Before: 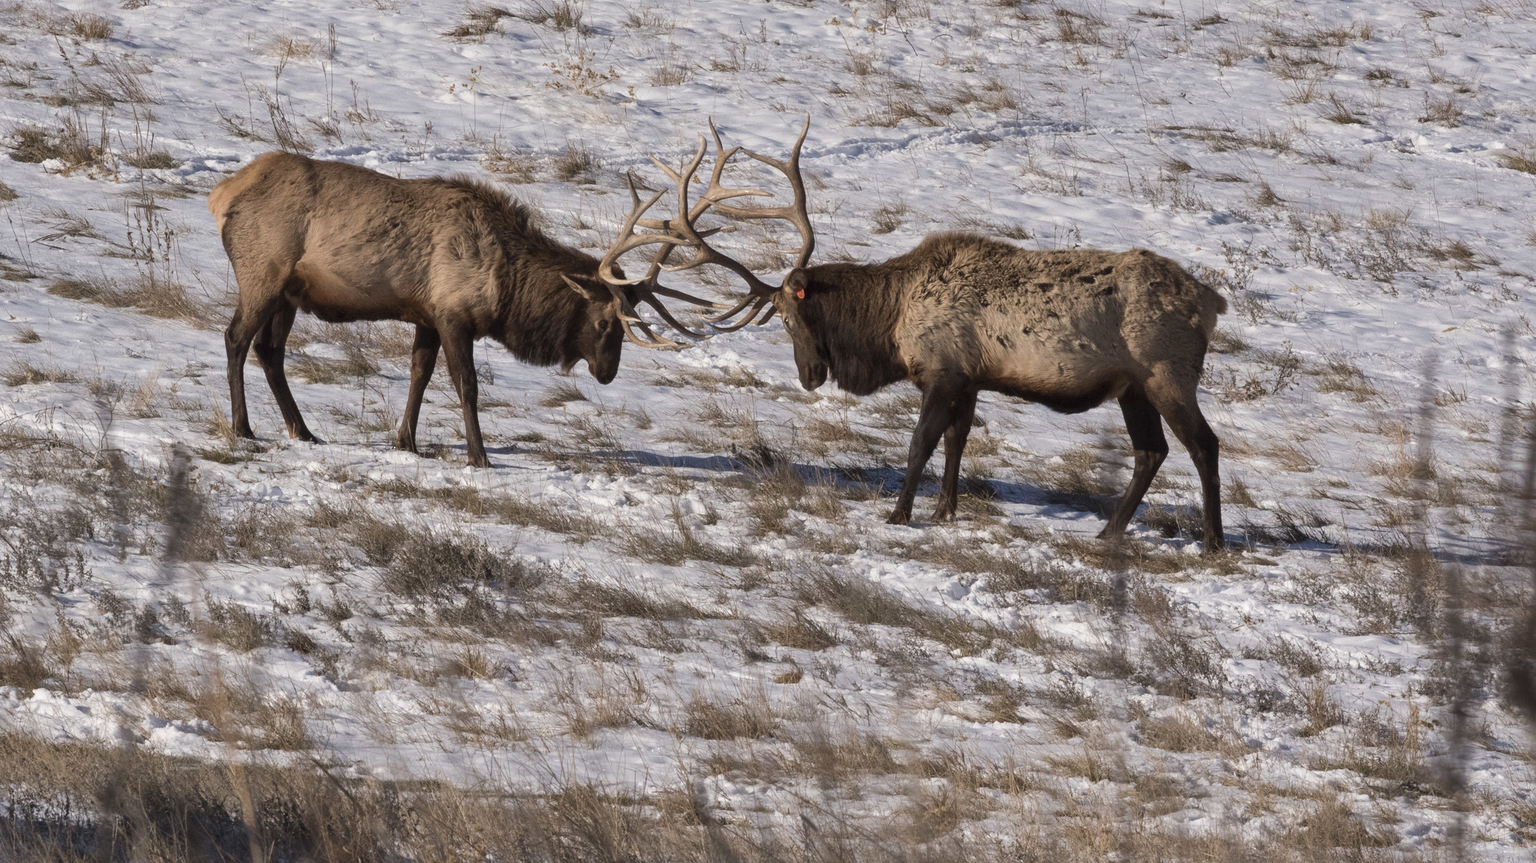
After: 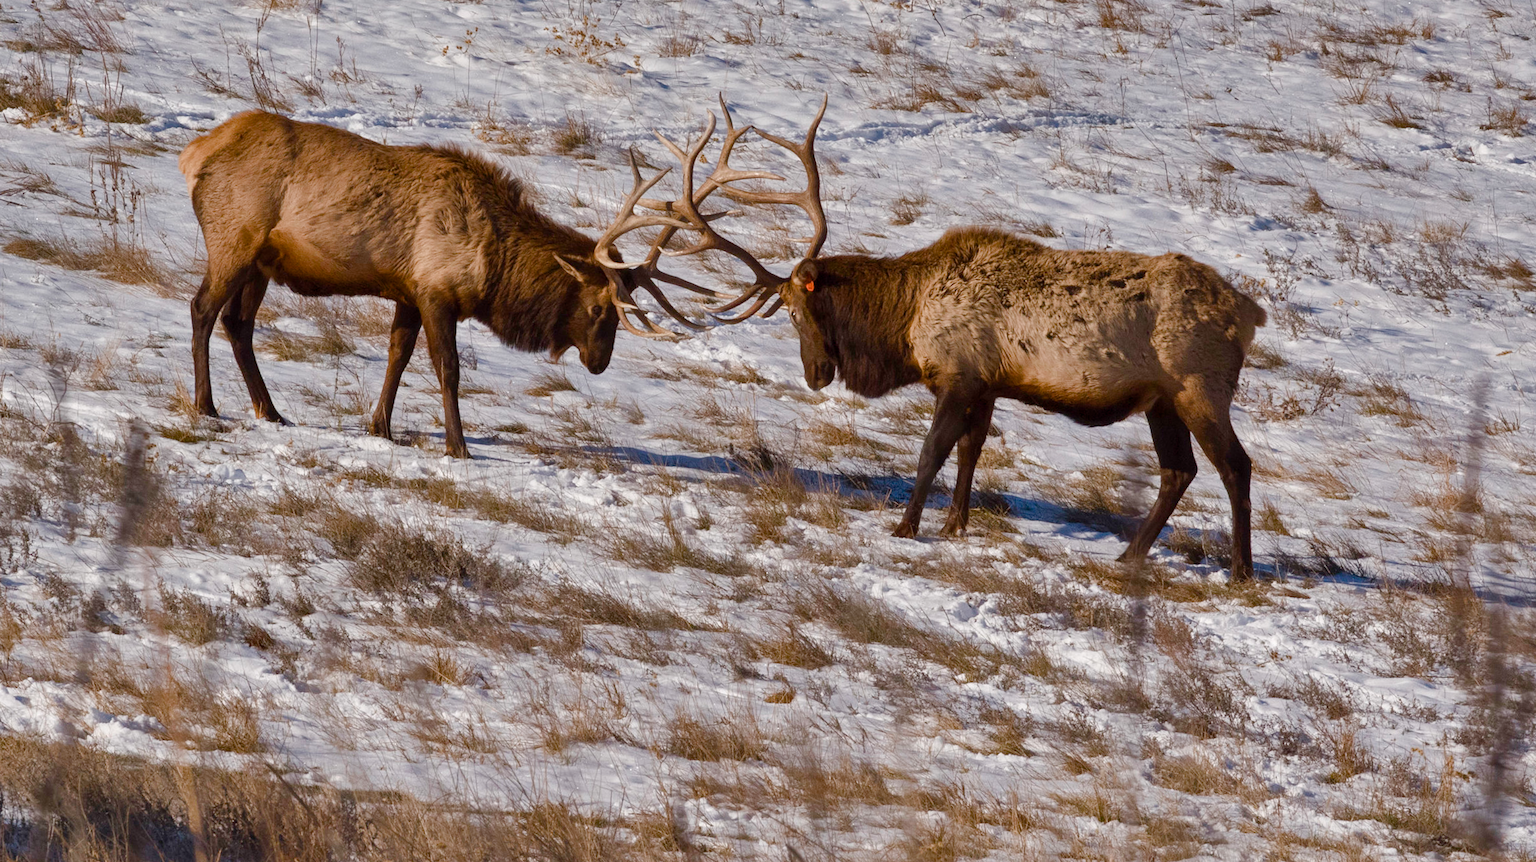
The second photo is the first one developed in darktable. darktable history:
contrast brightness saturation: saturation -0.057
color balance rgb: power › hue 75.34°, linear chroma grading › shadows 19.401%, linear chroma grading › highlights 4.292%, linear chroma grading › mid-tones 10.036%, perceptual saturation grading › global saturation 24.628%, perceptual saturation grading › highlights -50.992%, perceptual saturation grading › mid-tones 19.779%, perceptual saturation grading › shadows 61.968%, global vibrance 9.589%
shadows and highlights: highlights color adjustment 33.04%, soften with gaussian
crop and rotate: angle -2.38°
